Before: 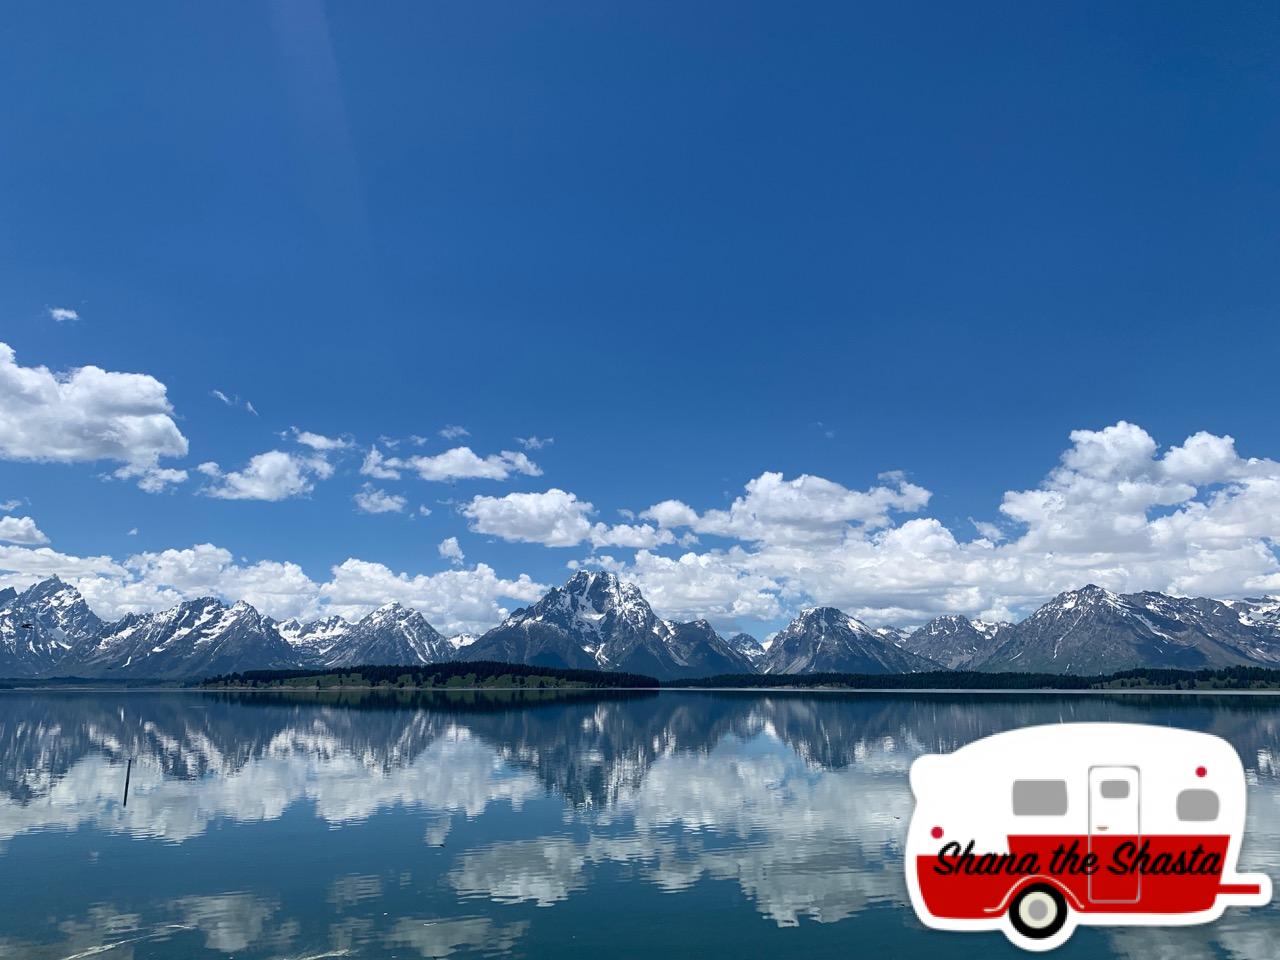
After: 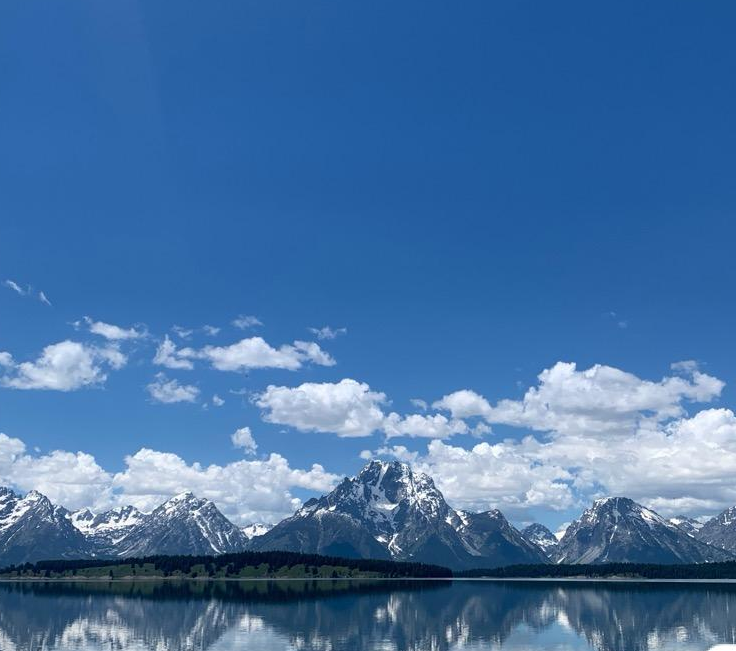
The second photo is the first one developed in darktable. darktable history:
crop: left 16.212%, top 11.522%, right 26.247%, bottom 20.661%
